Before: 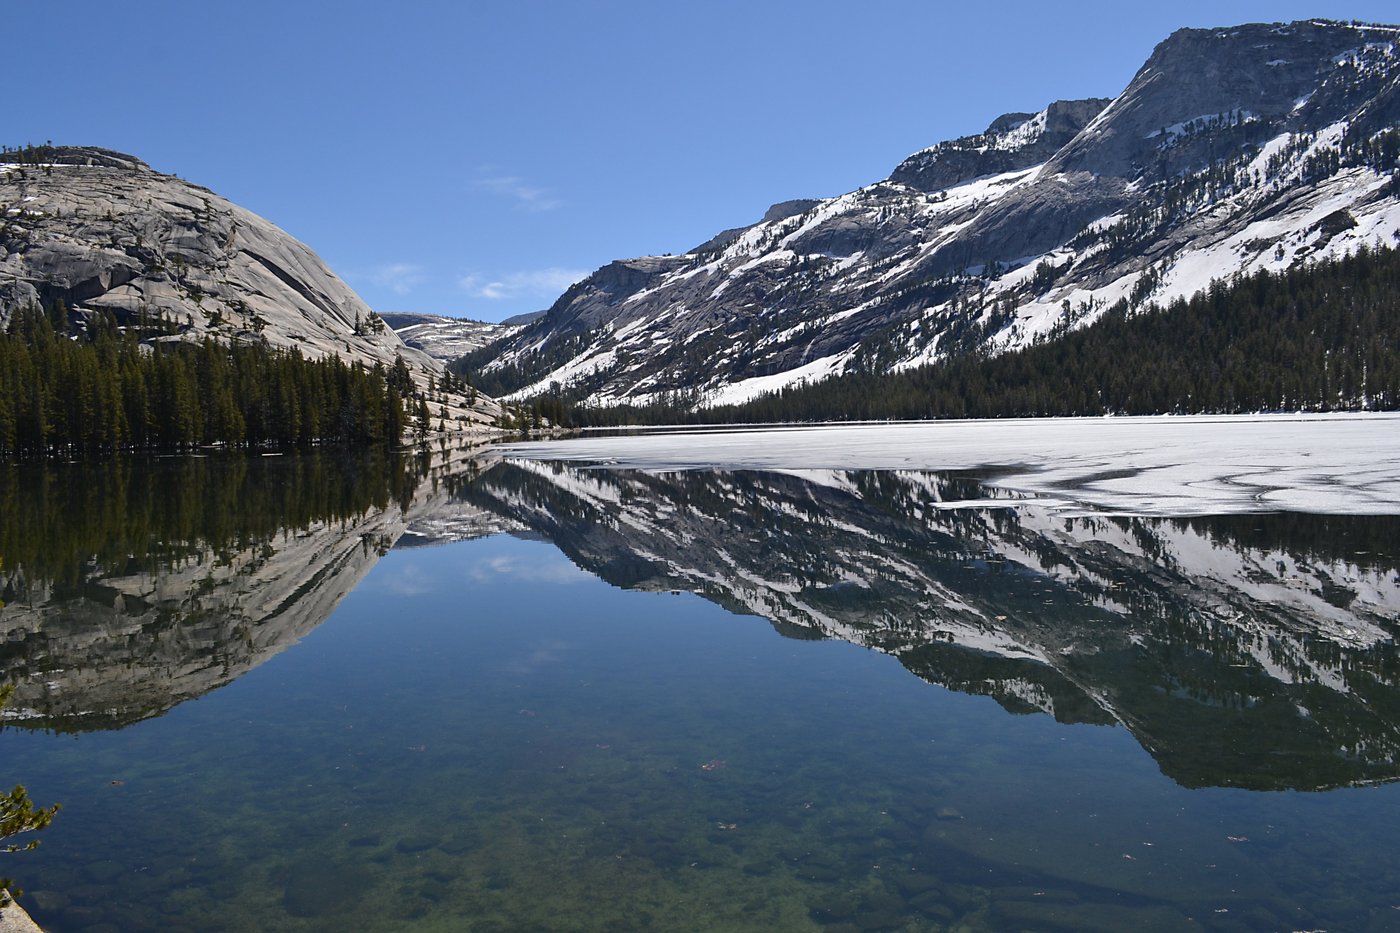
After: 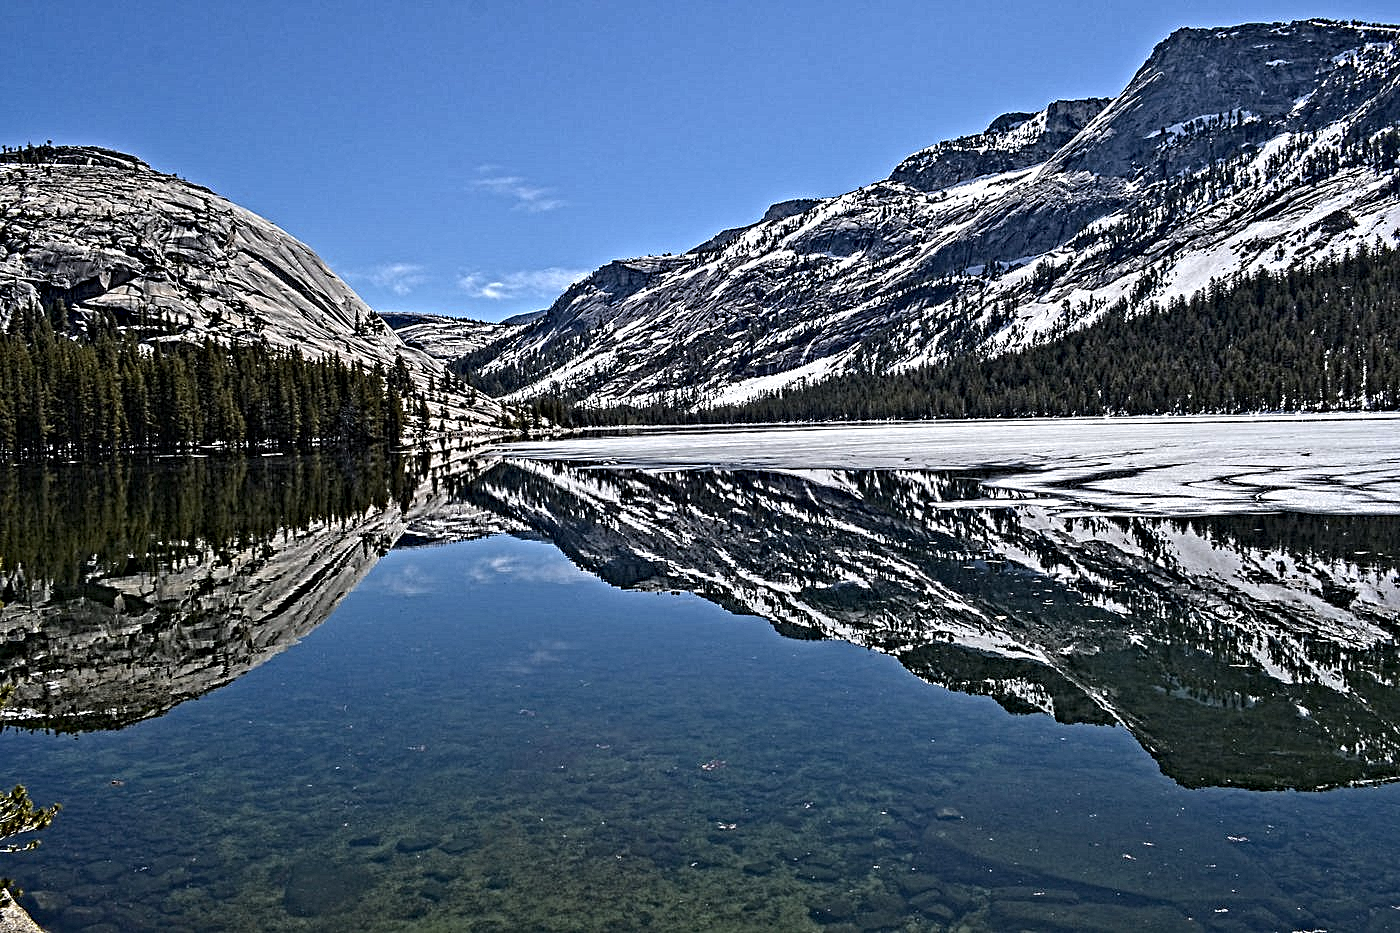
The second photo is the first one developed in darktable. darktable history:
haze removal: compatibility mode true, adaptive false
contrast equalizer: octaves 7, y [[0.406, 0.494, 0.589, 0.753, 0.877, 0.999], [0.5 ×6], [0.5 ×6], [0 ×6], [0 ×6]]
white balance: red 0.988, blue 1.017
color zones: curves: ch1 [(0, 0.469) (0.01, 0.469) (0.12, 0.446) (0.248, 0.469) (0.5, 0.5) (0.748, 0.5) (0.99, 0.469) (1, 0.469)]
